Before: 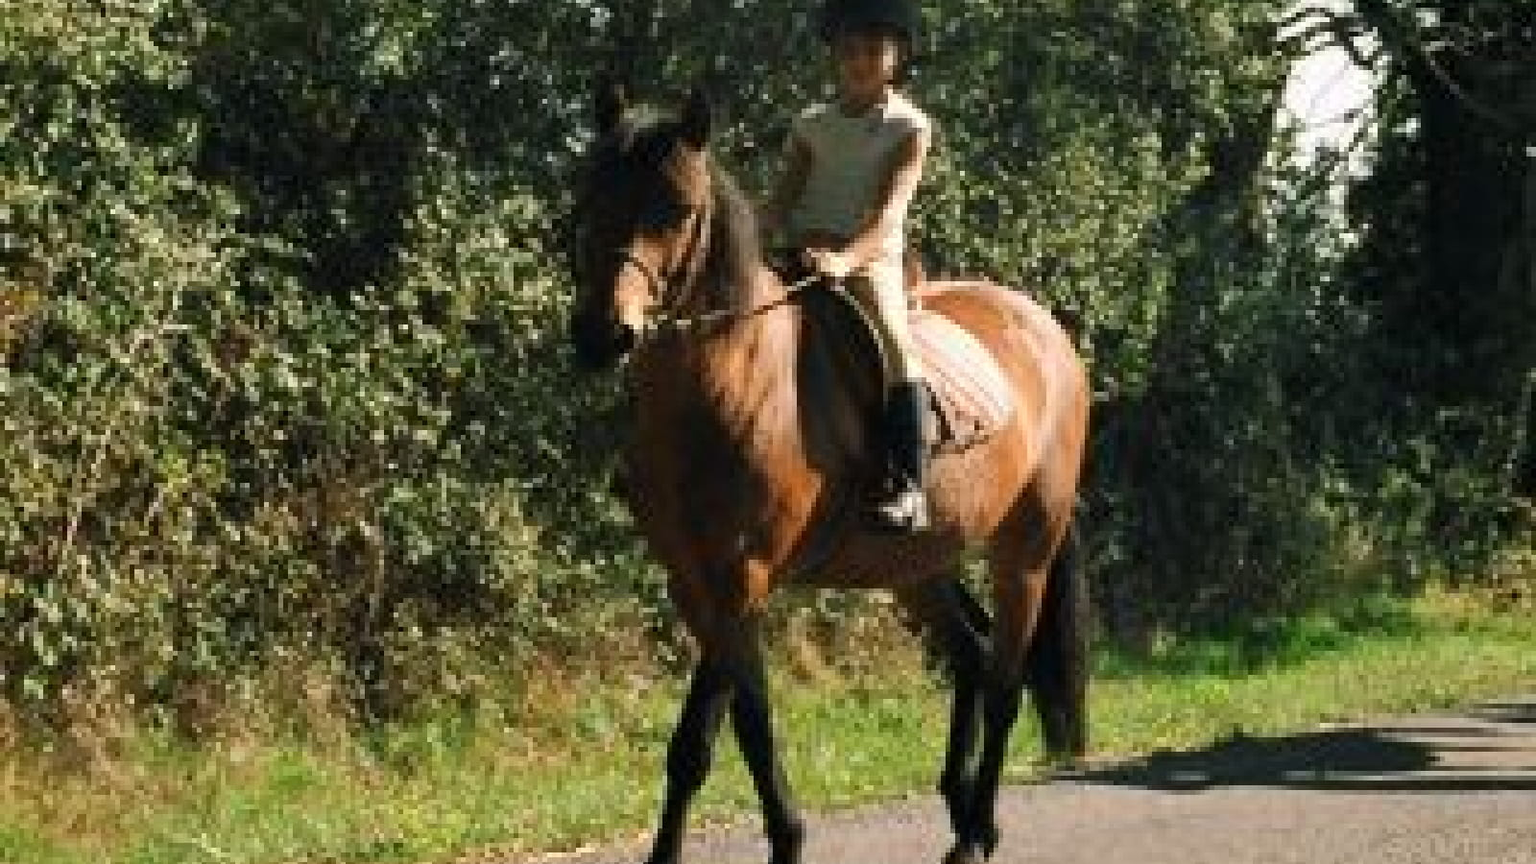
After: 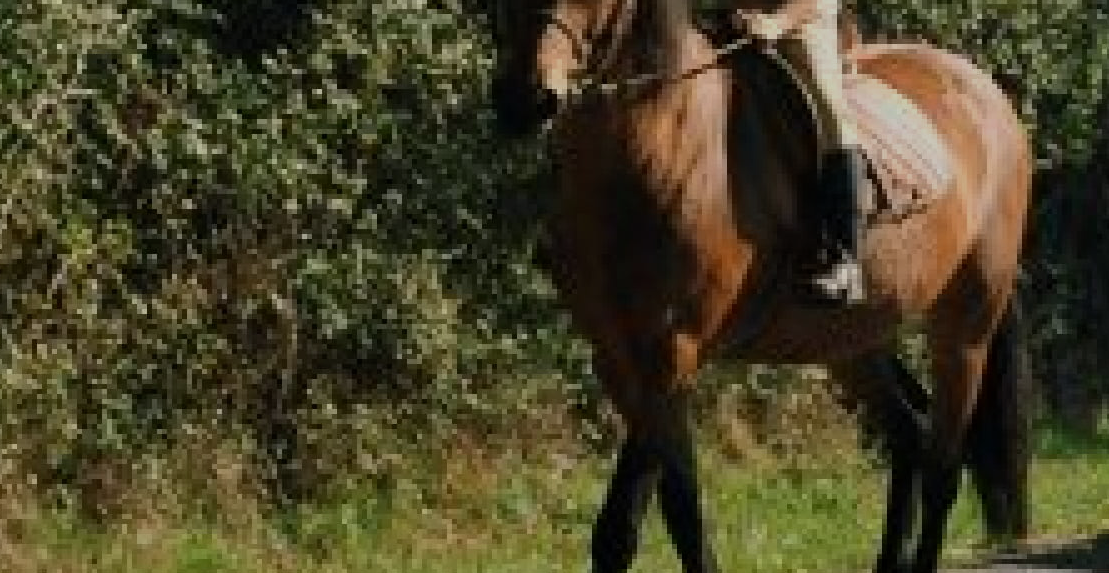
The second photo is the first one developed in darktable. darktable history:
crop: left 6.488%, top 27.668%, right 24.183%, bottom 8.656%
exposure: black level correction 0, exposure -0.766 EV, compensate highlight preservation false
